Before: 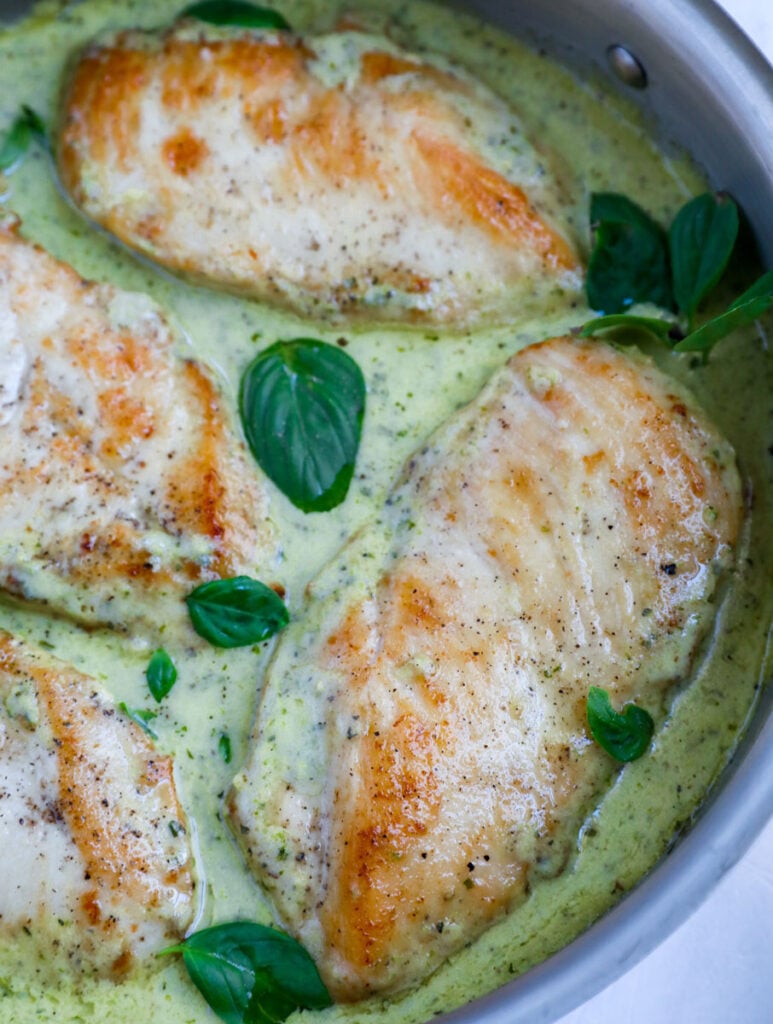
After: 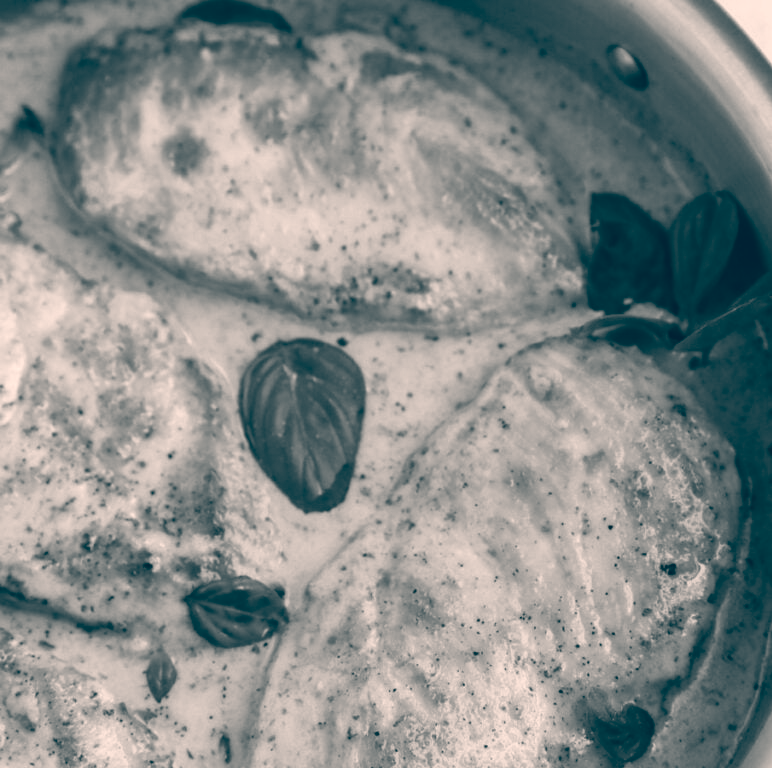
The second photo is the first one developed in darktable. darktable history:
color balance: lift [1.006, 0.985, 1.002, 1.015], gamma [1, 0.953, 1.008, 1.047], gain [1.076, 1.13, 1.004, 0.87]
color calibration: output gray [0.21, 0.42, 0.37, 0], gray › normalize channels true, illuminant same as pipeline (D50), adaptation XYZ, x 0.346, y 0.359, gamut compression 0
crop: bottom 24.967%
